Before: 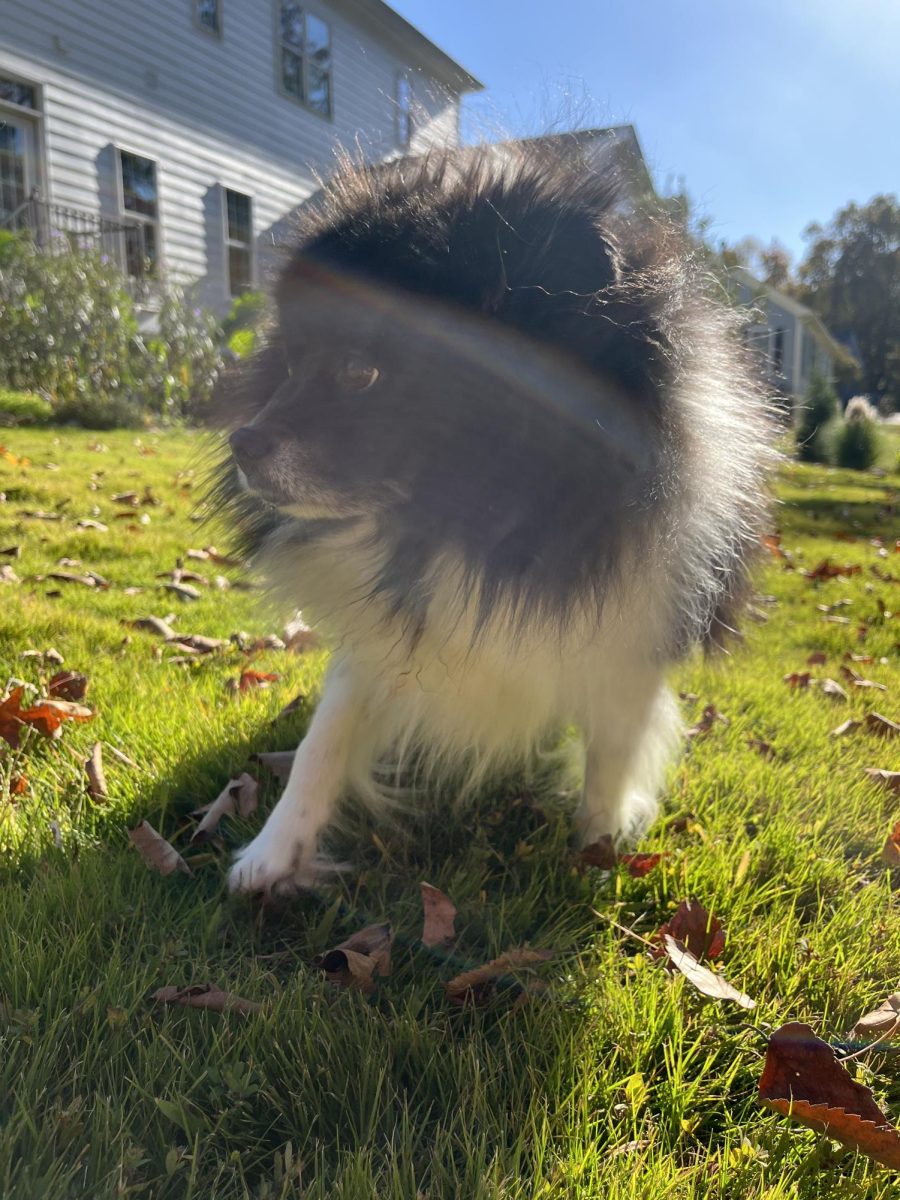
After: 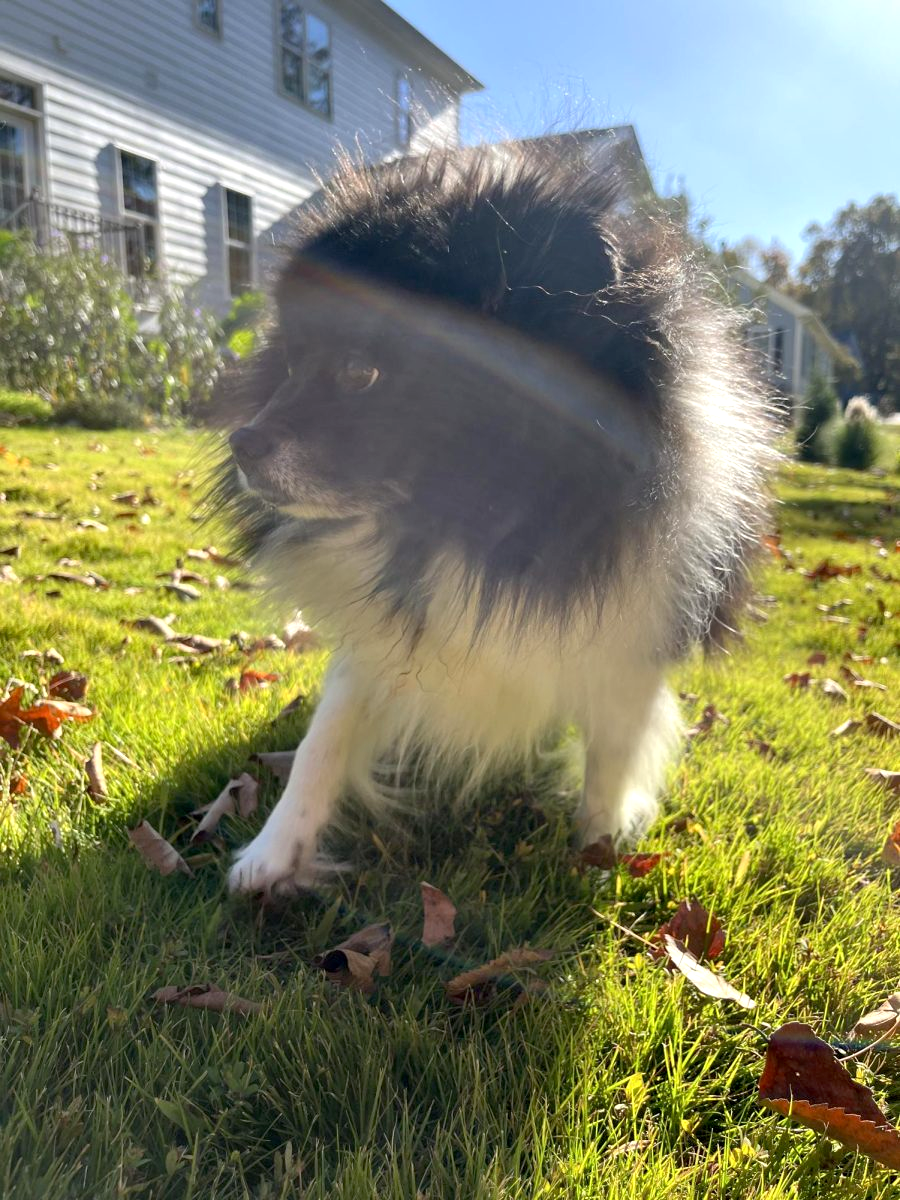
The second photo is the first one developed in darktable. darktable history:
exposure: black level correction 0.003, exposure 0.388 EV, compensate exposure bias true, compensate highlight preservation false
